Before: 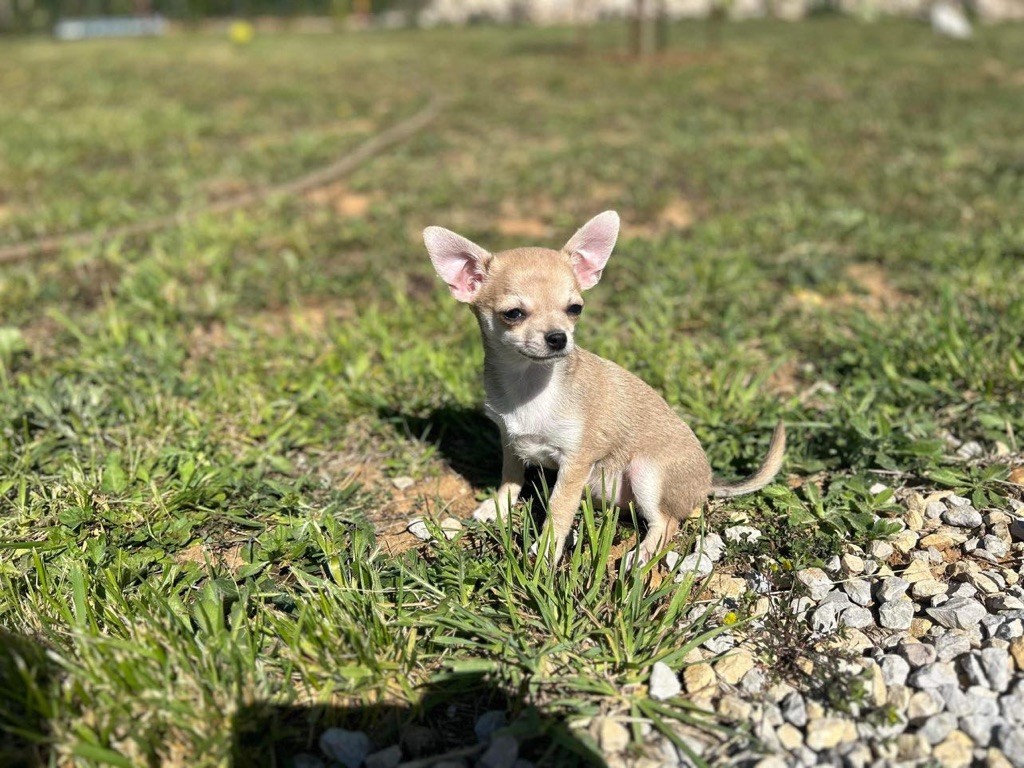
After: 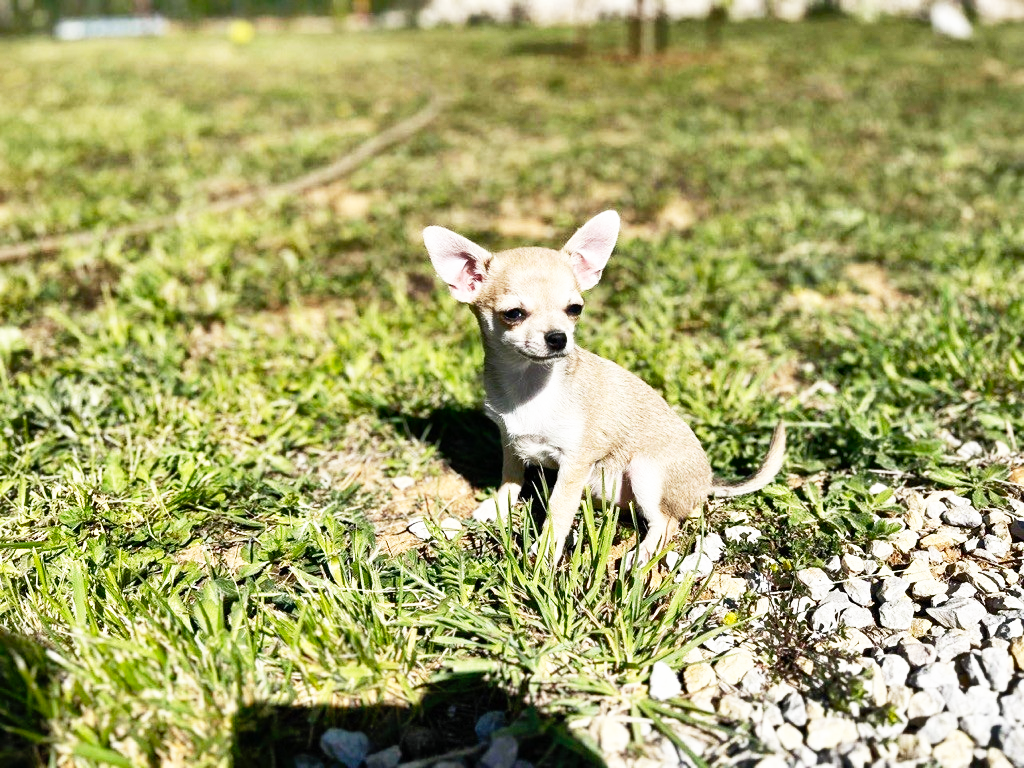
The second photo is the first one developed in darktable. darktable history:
base curve: curves: ch0 [(0, 0) (0.012, 0.01) (0.073, 0.168) (0.31, 0.711) (0.645, 0.957) (1, 1)], preserve colors none
shadows and highlights: radius 100.41, shadows 50.55, highlights -64.36, highlights color adjustment 49.82%, soften with gaussian
